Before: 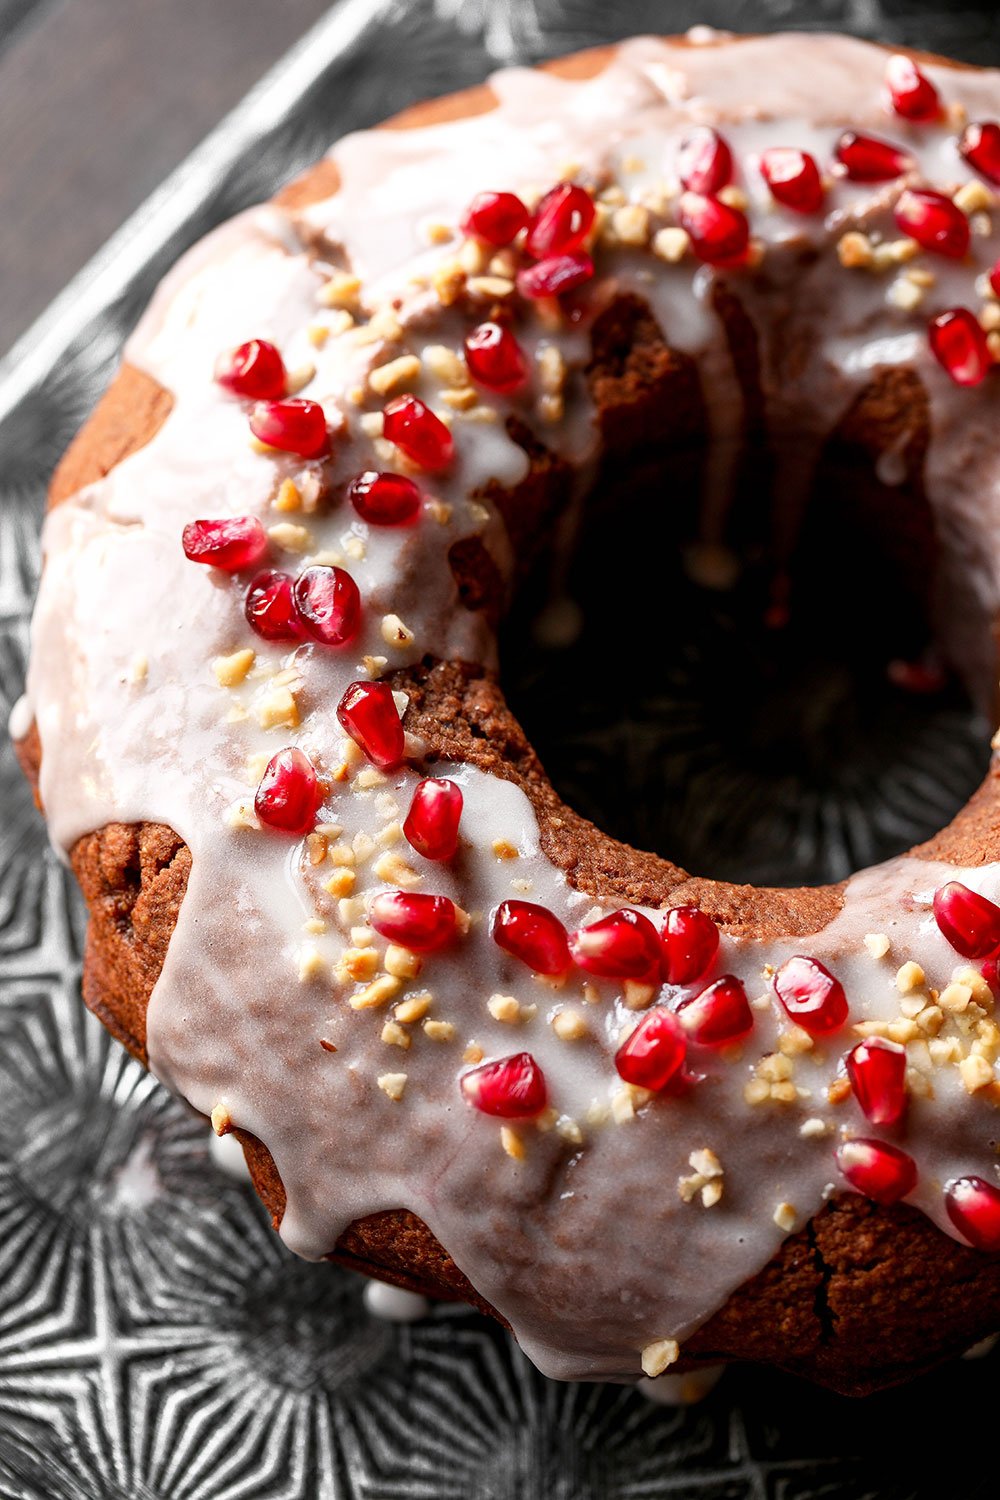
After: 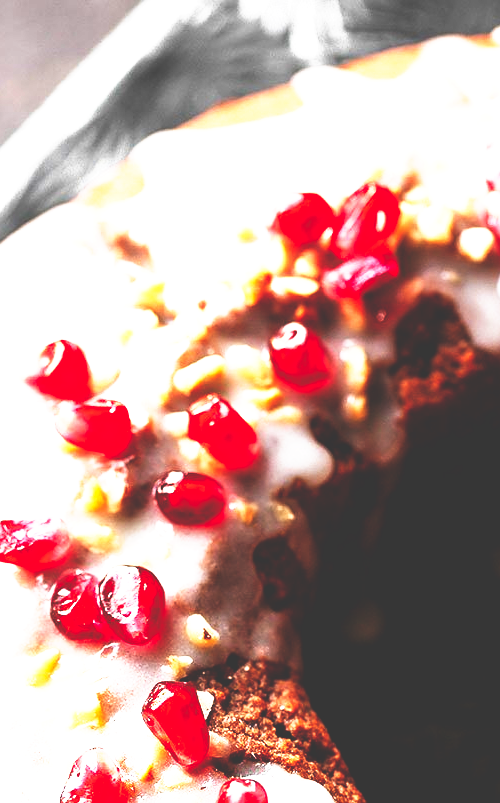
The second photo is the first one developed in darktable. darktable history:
crop: left 19.556%, right 30.401%, bottom 46.458%
exposure: black level correction 0.001, exposure 0.955 EV, compensate exposure bias true, compensate highlight preservation false
sharpen: amount 0.2
base curve: curves: ch0 [(0, 0.036) (0.007, 0.037) (0.604, 0.887) (1, 1)], preserve colors none
